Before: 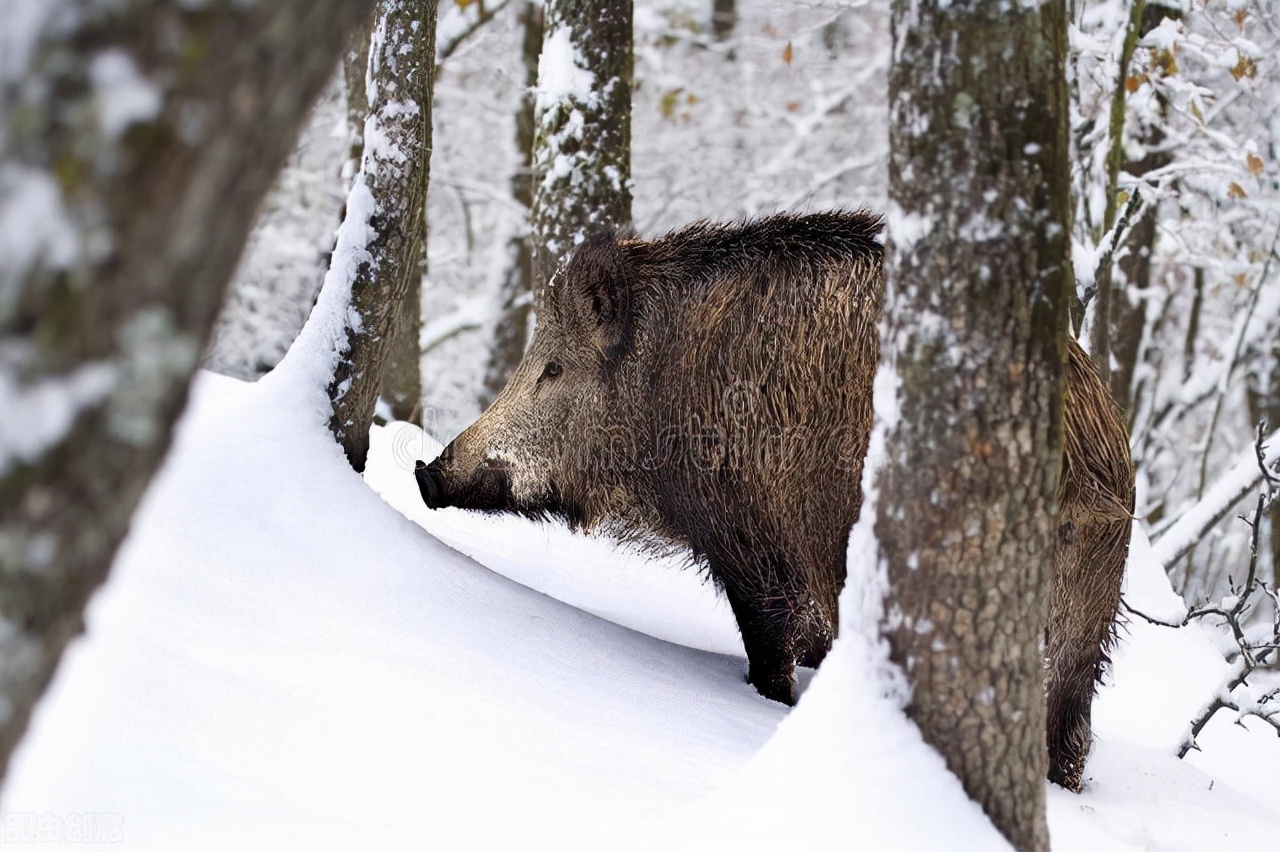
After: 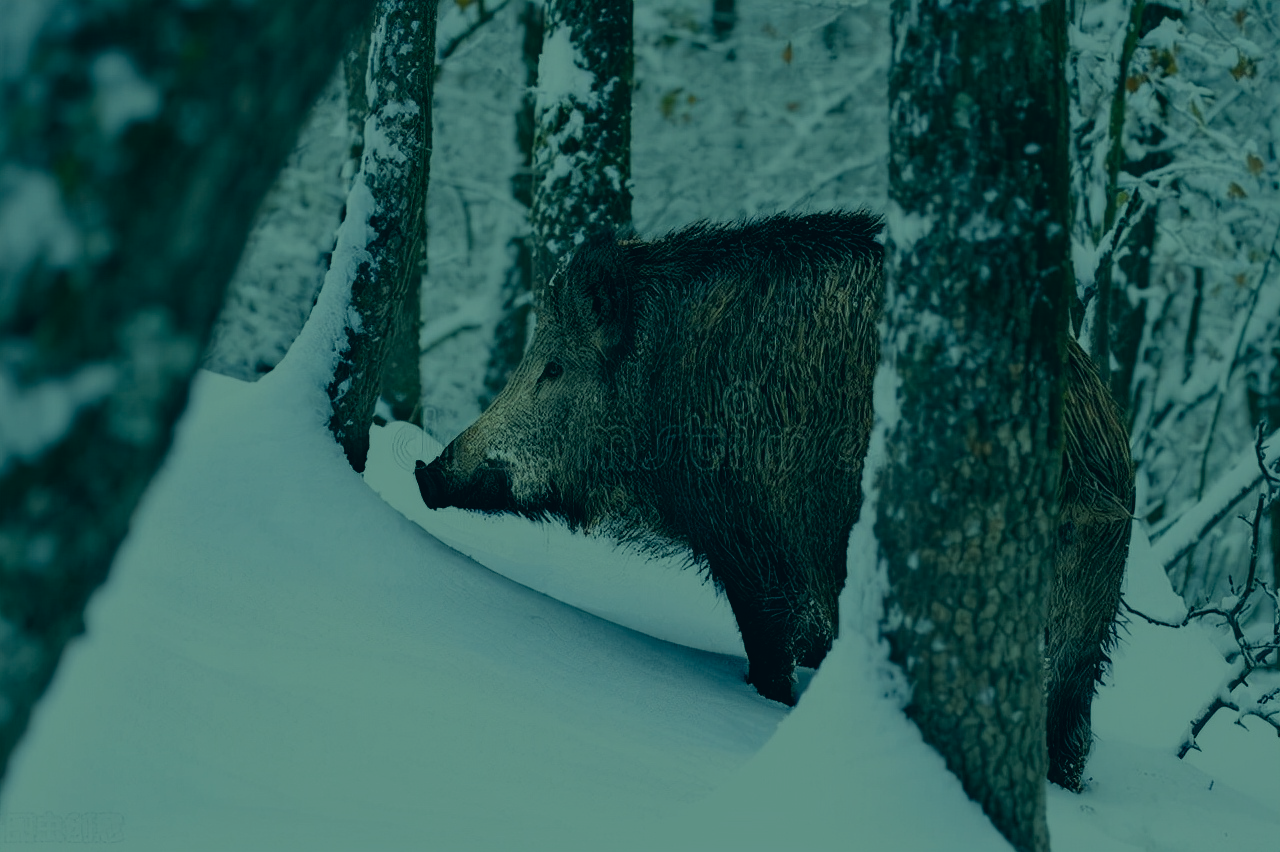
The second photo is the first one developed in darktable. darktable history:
exposure: exposure -2.002 EV, compensate highlight preservation false
local contrast: highlights 100%, shadows 100%, detail 120%, midtone range 0.2
color correction: highlights a* -20.08, highlights b* 9.8, shadows a* -20.4, shadows b* -10.76
tone equalizer: on, module defaults
